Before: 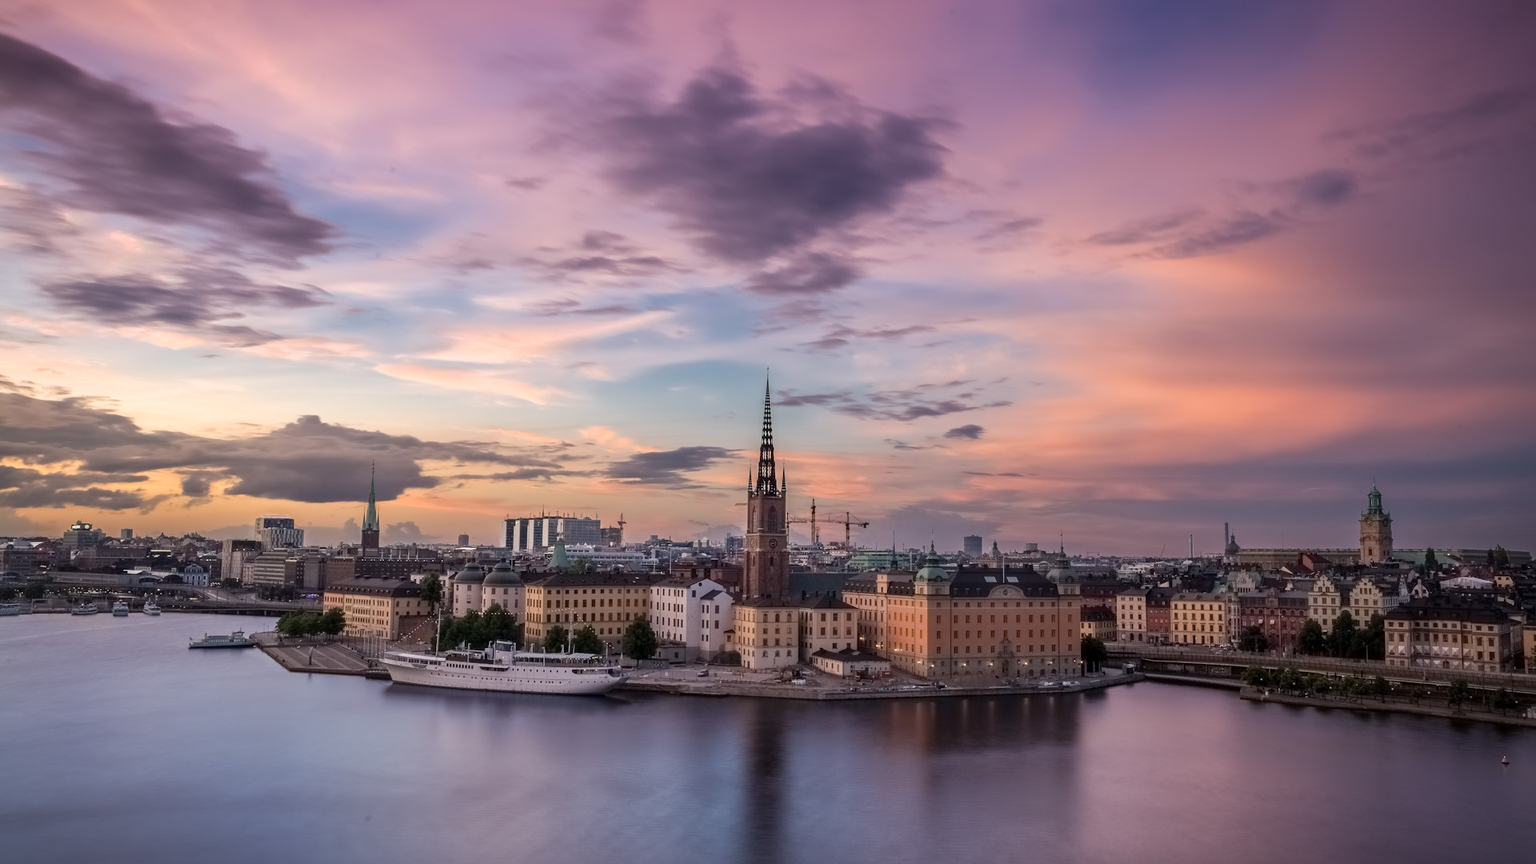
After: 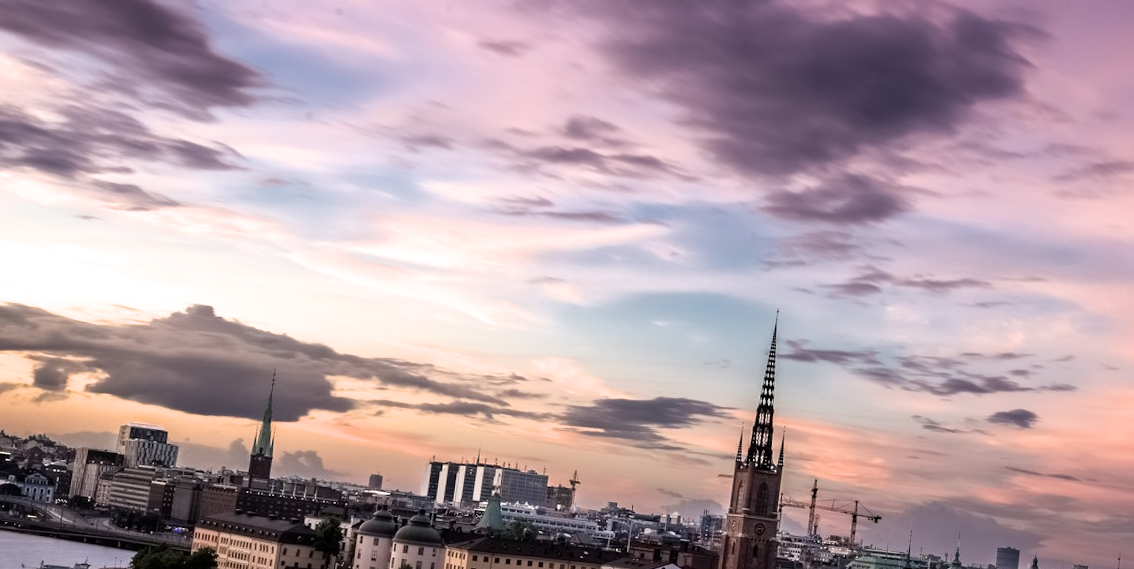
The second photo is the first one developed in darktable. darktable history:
filmic rgb: black relative exposure -7.98 EV, white relative exposure 2.18 EV, hardness 6.97
crop and rotate: angle -6.45°, left 2.218%, top 6.926%, right 27.292%, bottom 30.099%
tone equalizer: mask exposure compensation -0.494 EV
